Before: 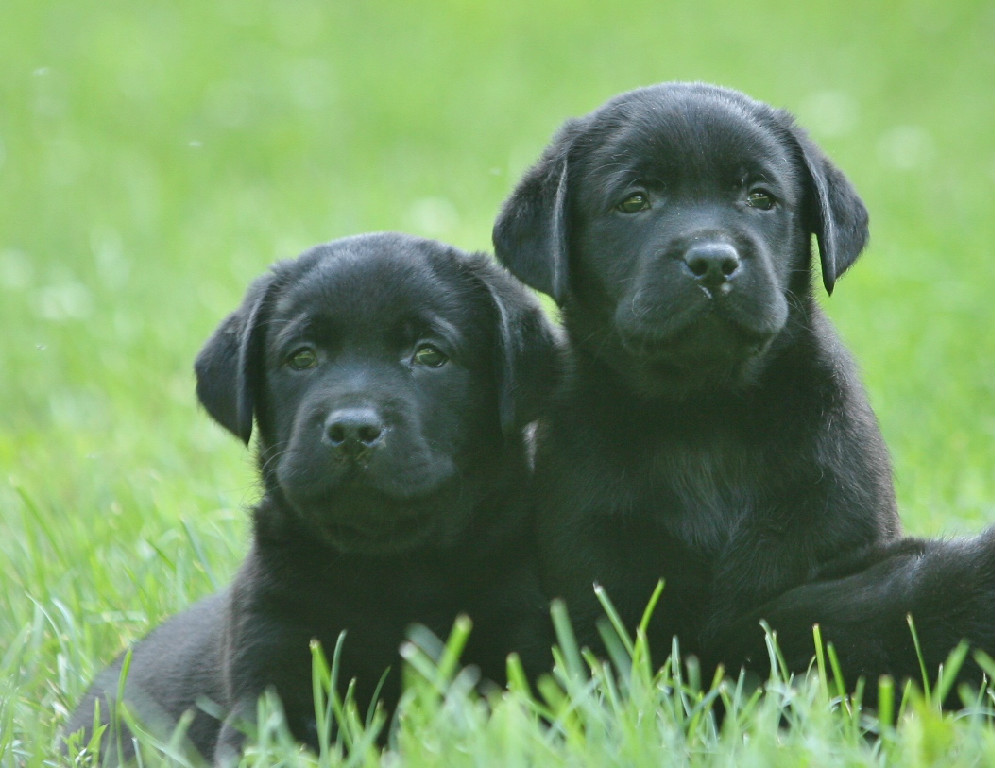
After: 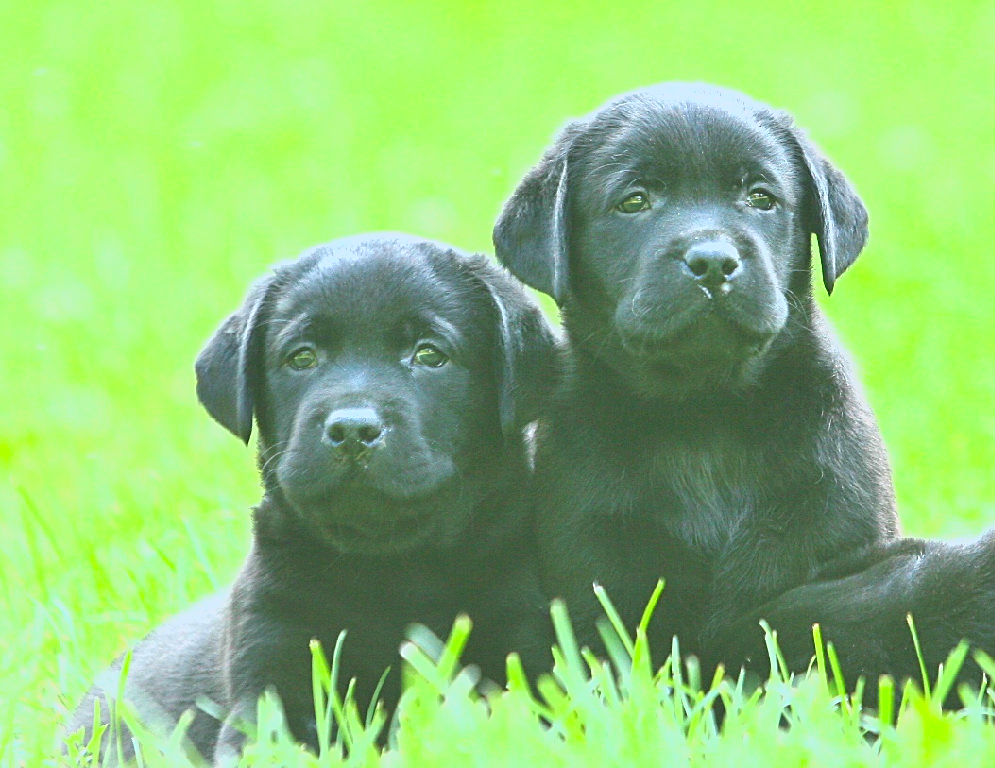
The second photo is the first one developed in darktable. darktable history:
lowpass: radius 0.1, contrast 0.85, saturation 1.1, unbound 0
sharpen: on, module defaults
exposure: black level correction 0, exposure 1.5 EV, compensate exposure bias true, compensate highlight preservation false
